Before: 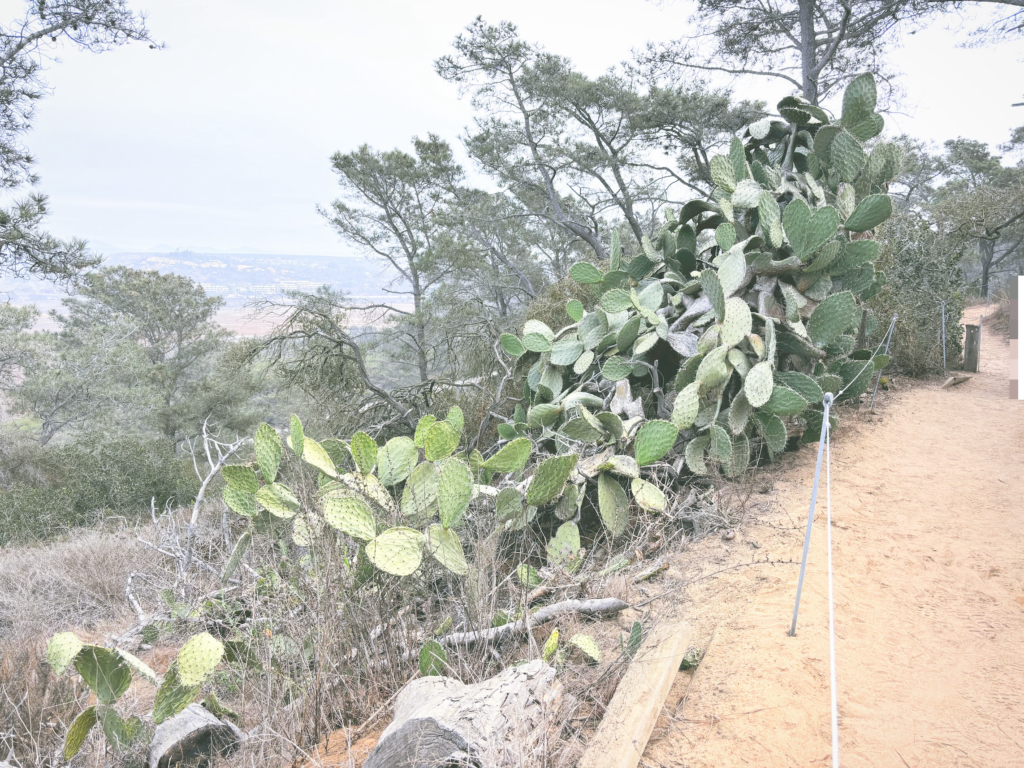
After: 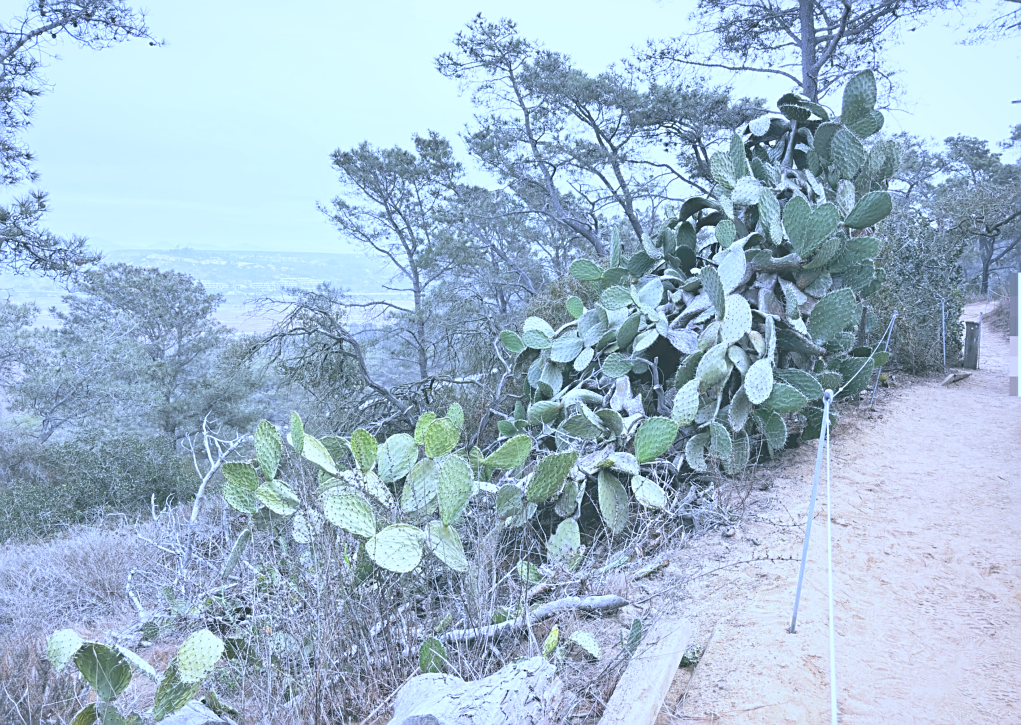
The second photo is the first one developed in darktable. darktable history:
sharpen: on, module defaults
white balance: red 0.871, blue 1.249
crop: top 0.448%, right 0.264%, bottom 5.045%
